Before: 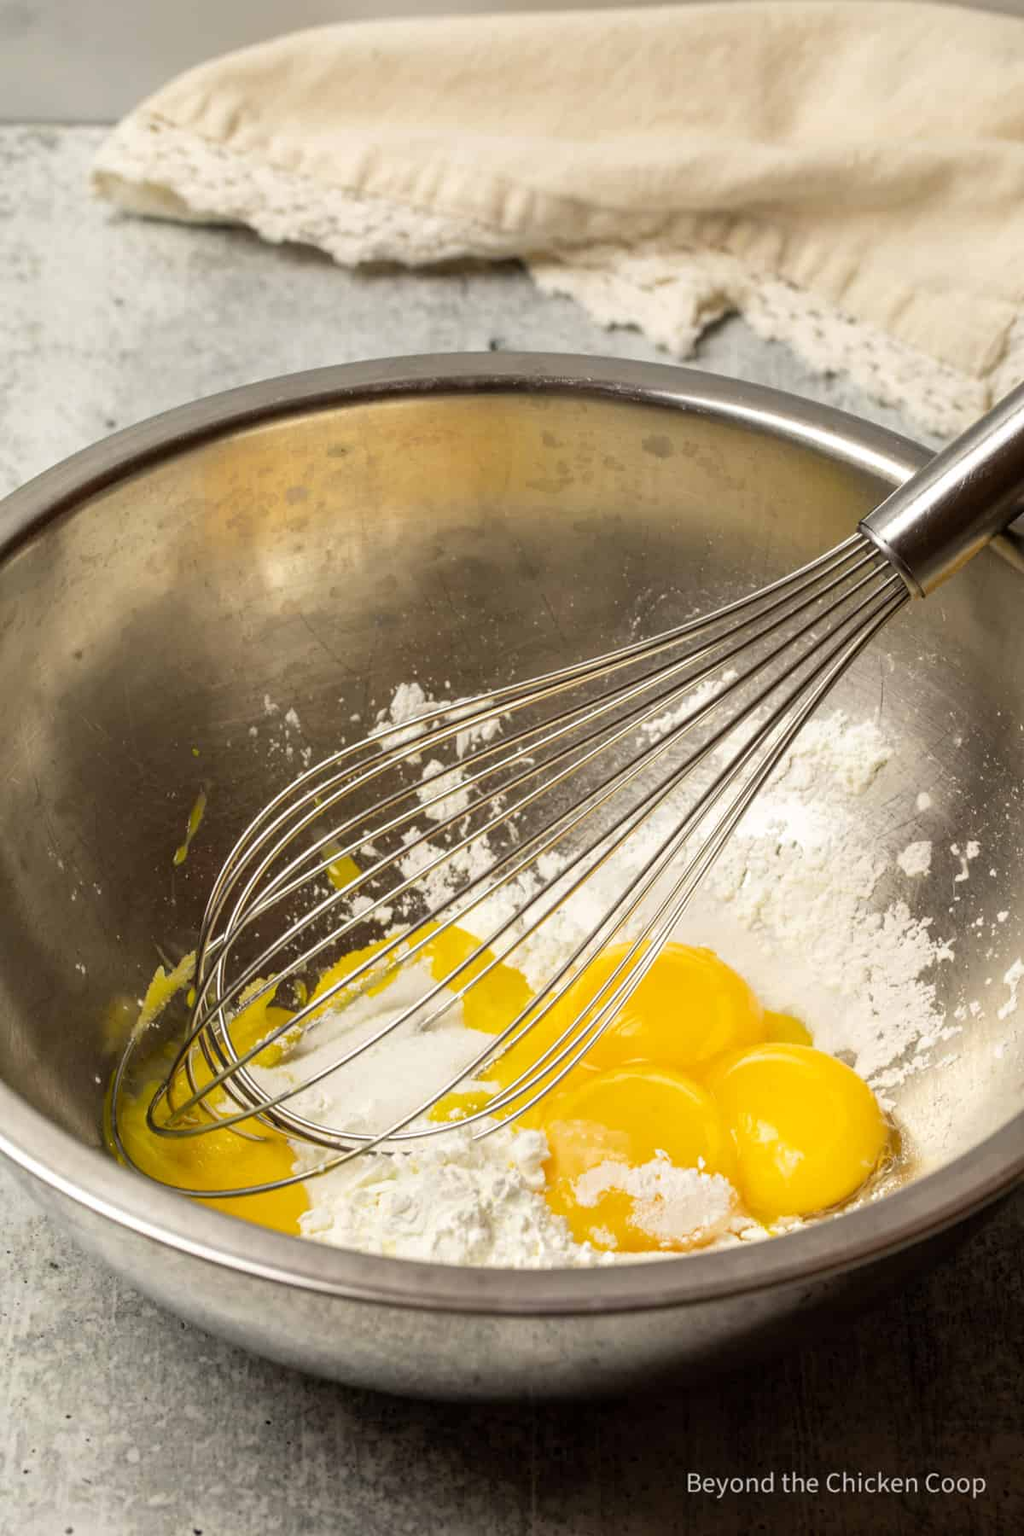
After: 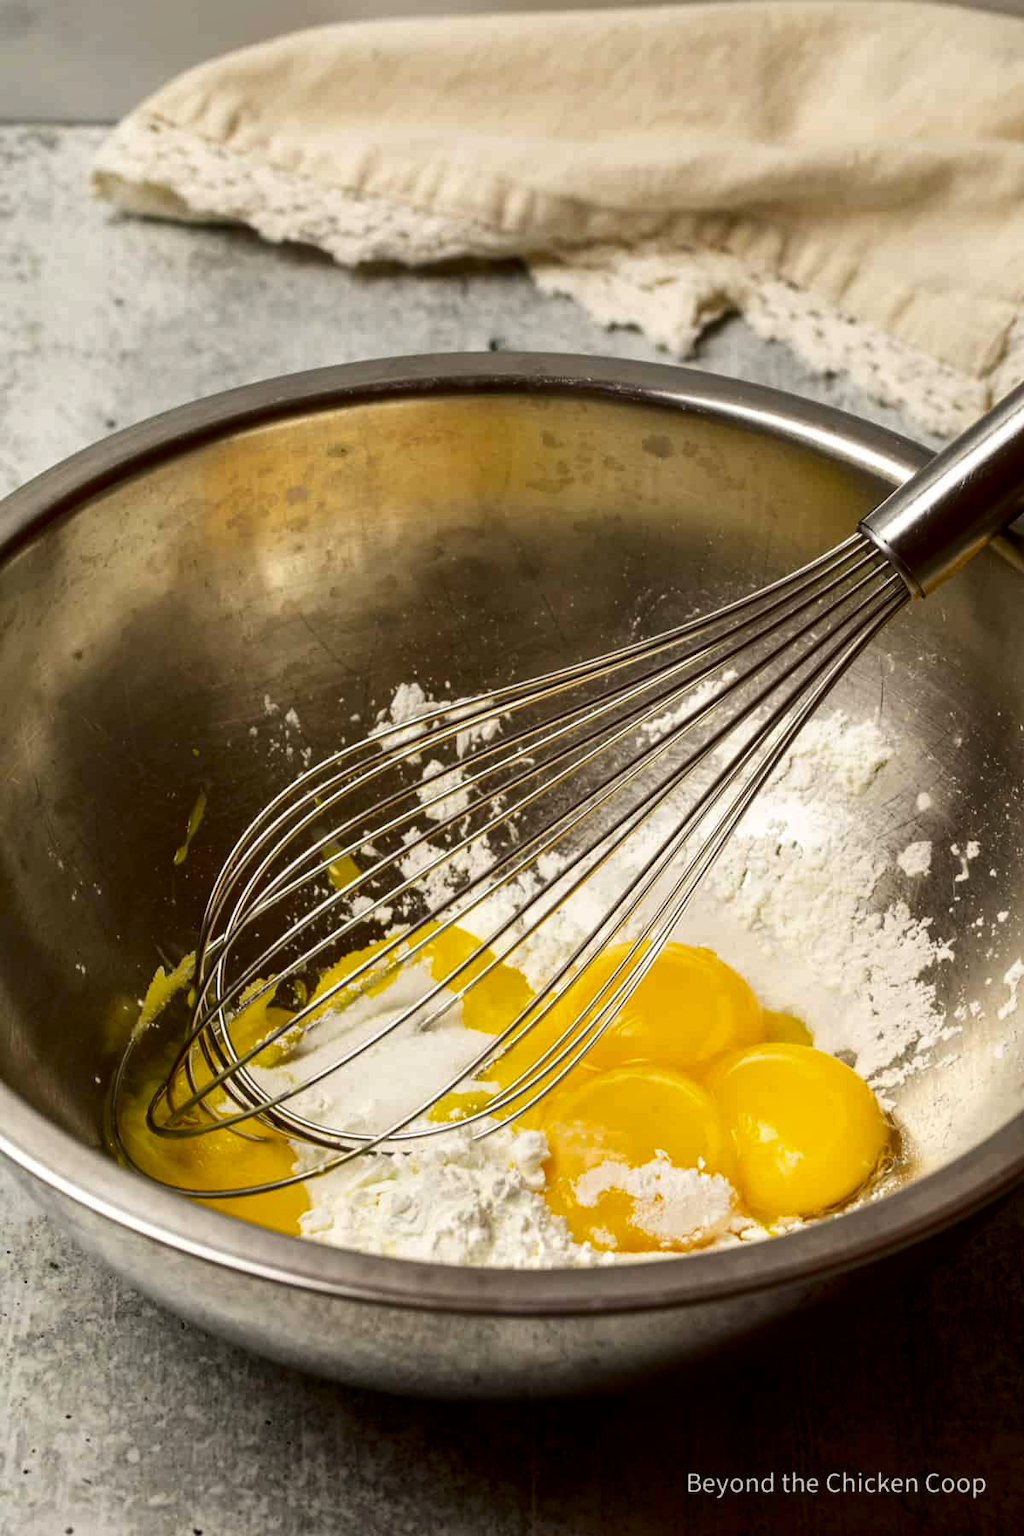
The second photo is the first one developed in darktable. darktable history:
shadows and highlights: shadows 29.46, highlights -29.03, low approximation 0.01, soften with gaussian
contrast brightness saturation: contrast 0.129, brightness -0.222, saturation 0.141
